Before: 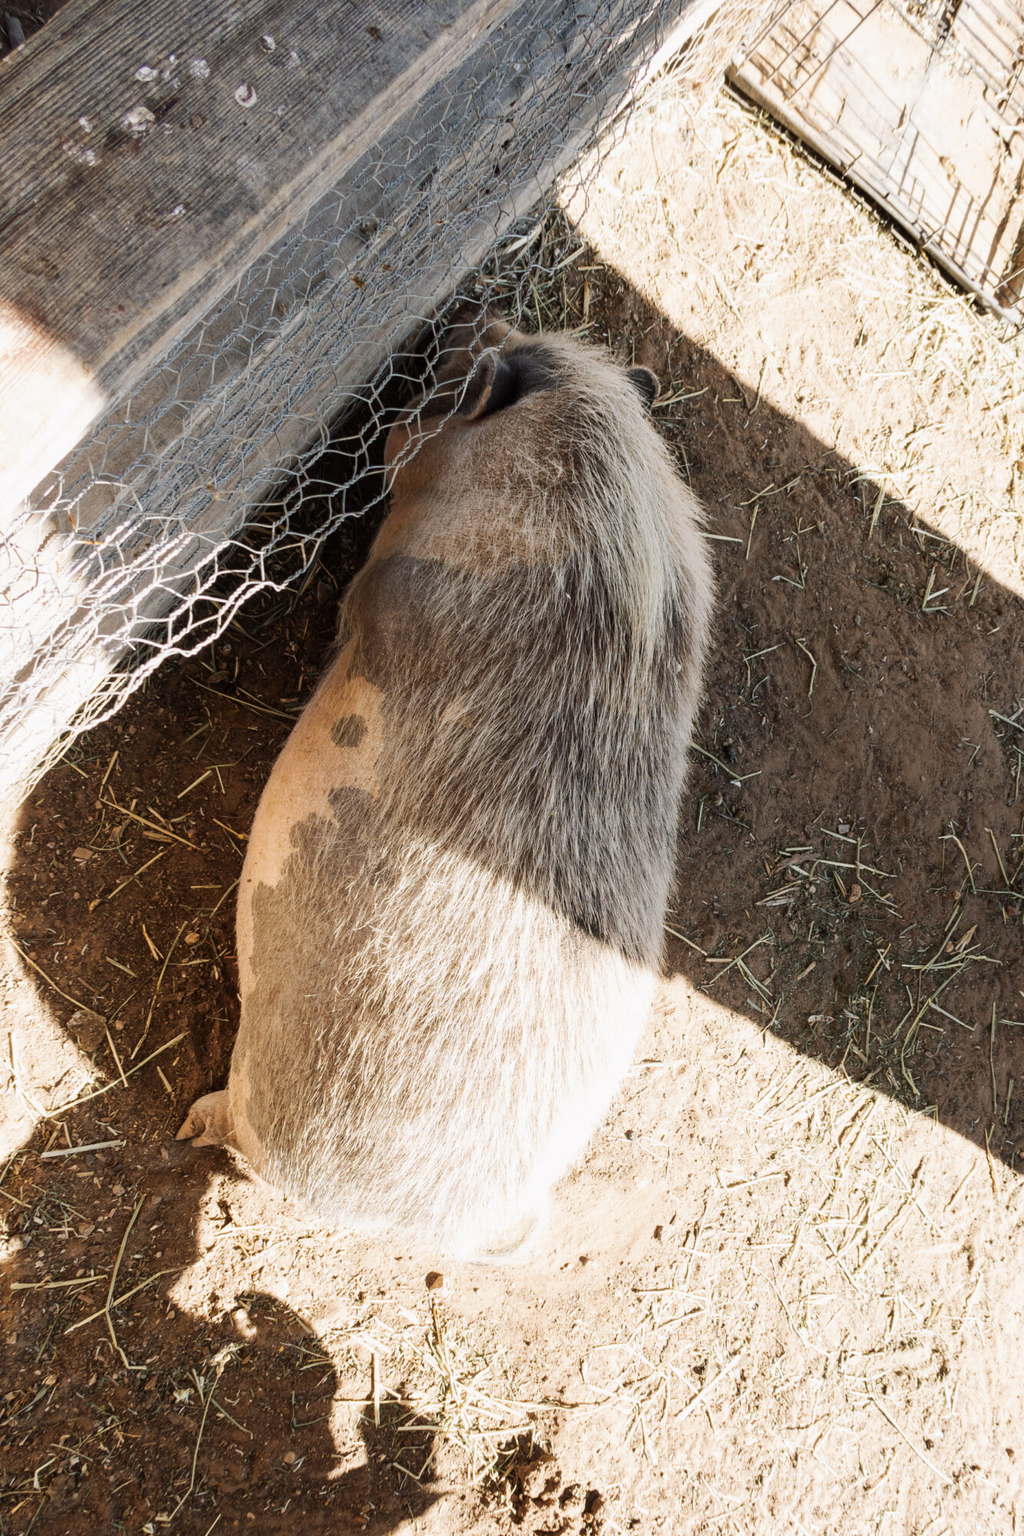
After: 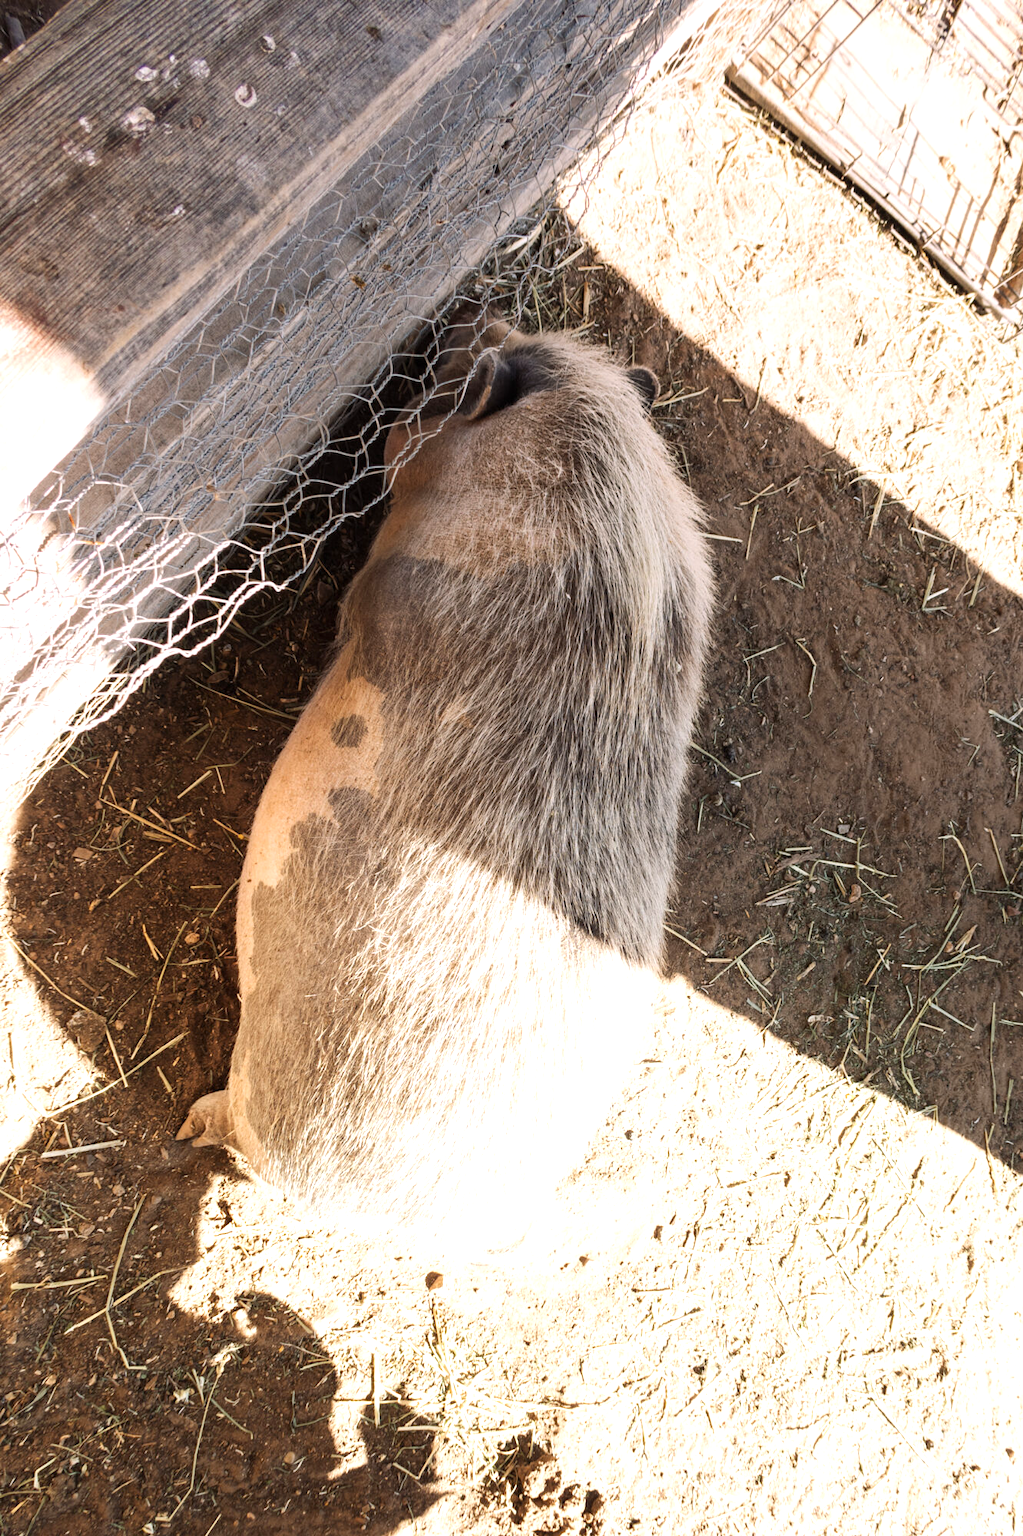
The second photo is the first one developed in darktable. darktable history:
graduated density: density 0.38 EV, hardness 21%, rotation -6.11°, saturation 32%
exposure: exposure 0.556 EV, compensate highlight preservation false
